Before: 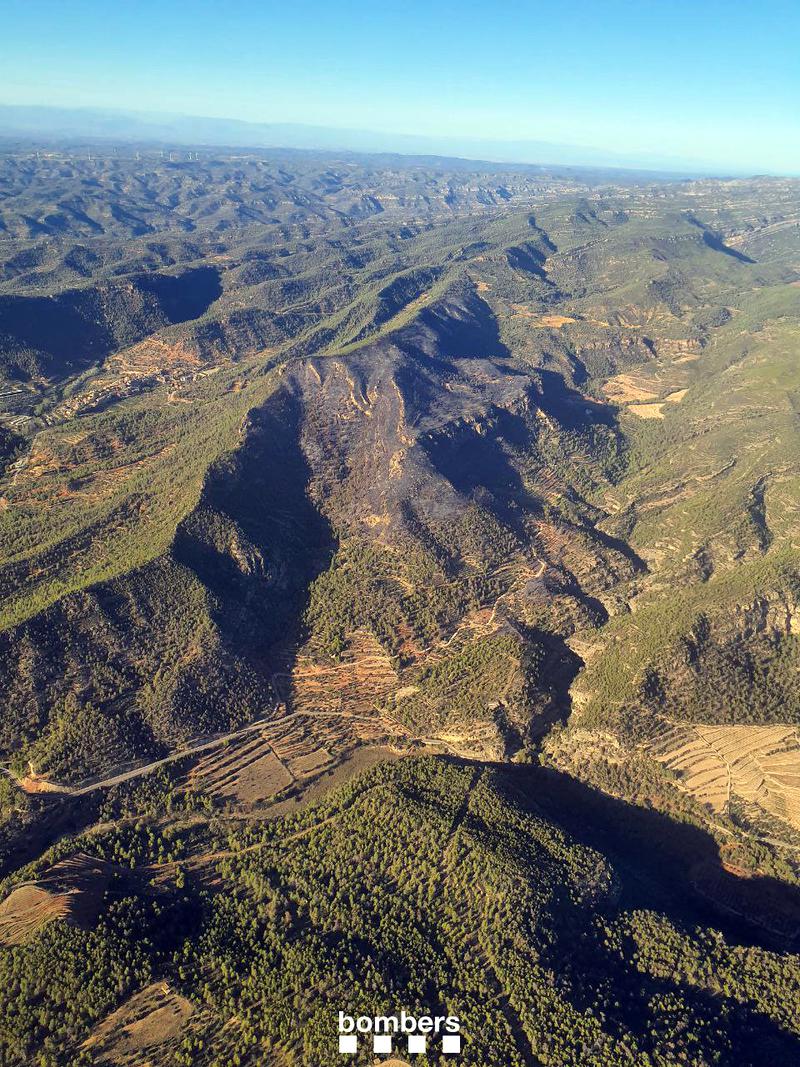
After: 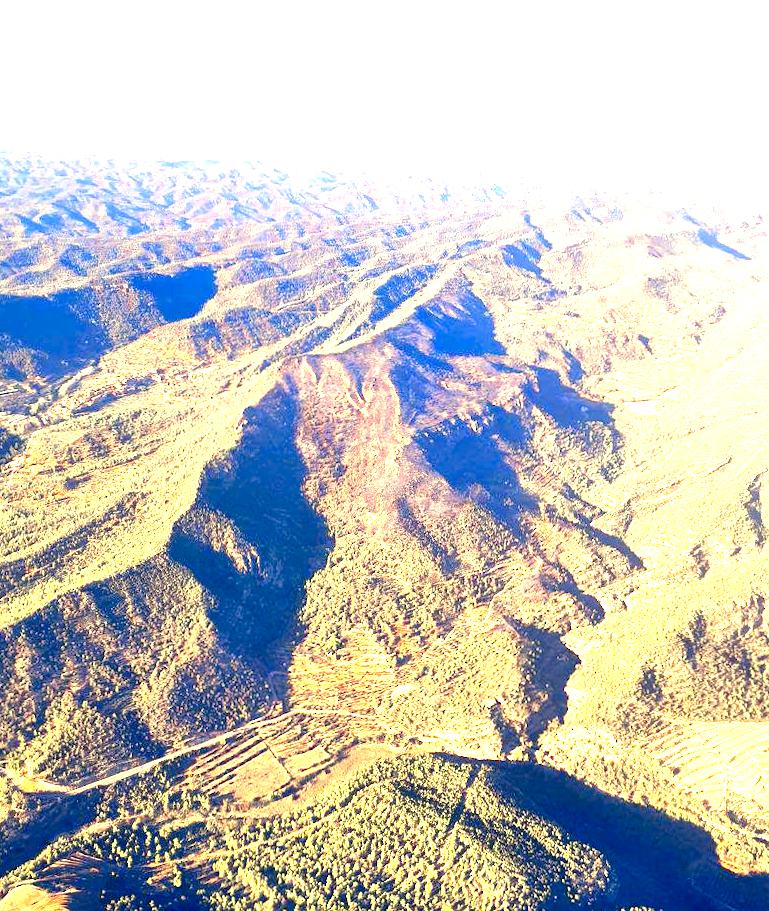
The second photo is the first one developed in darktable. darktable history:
color zones: curves: ch0 [(0.004, 0.305) (0.261, 0.623) (0.389, 0.399) (0.708, 0.571) (0.947, 0.34)]; ch1 [(0.025, 0.645) (0.229, 0.584) (0.326, 0.551) (0.484, 0.262) (0.757, 0.643)]
exposure: exposure 2 EV, compensate exposure bias true, compensate highlight preservation false
color correction: highlights a* 10.32, highlights b* 14.66, shadows a* -9.59, shadows b* -15.02
crop and rotate: angle 0.2°, left 0.275%, right 3.127%, bottom 14.18%
